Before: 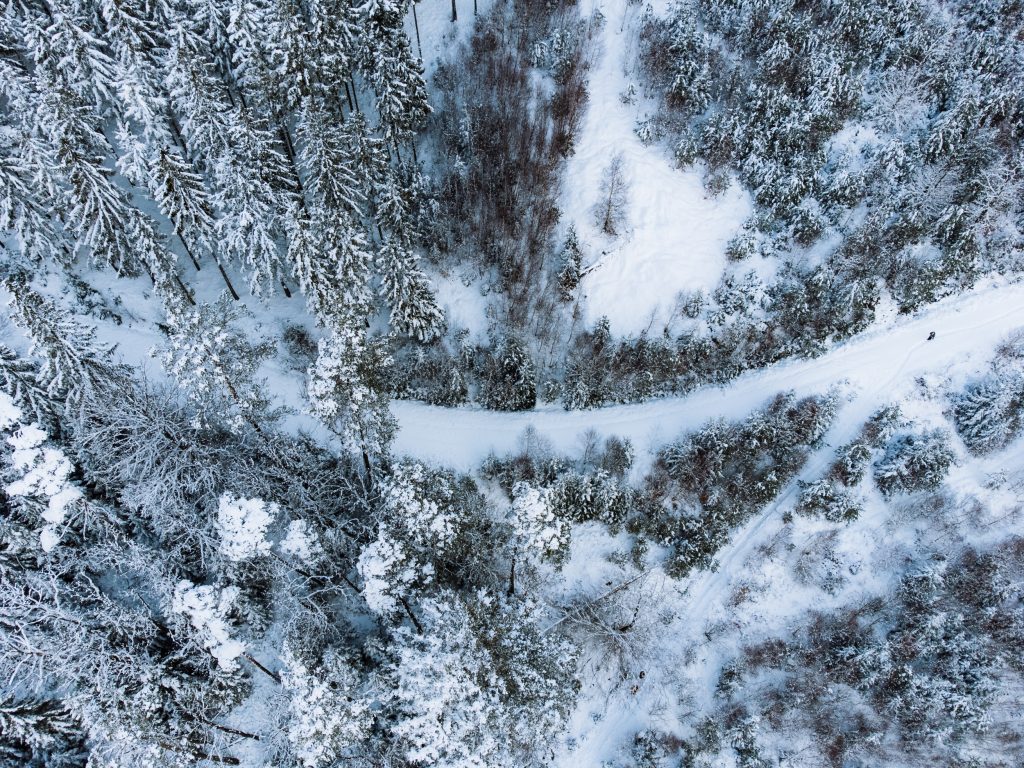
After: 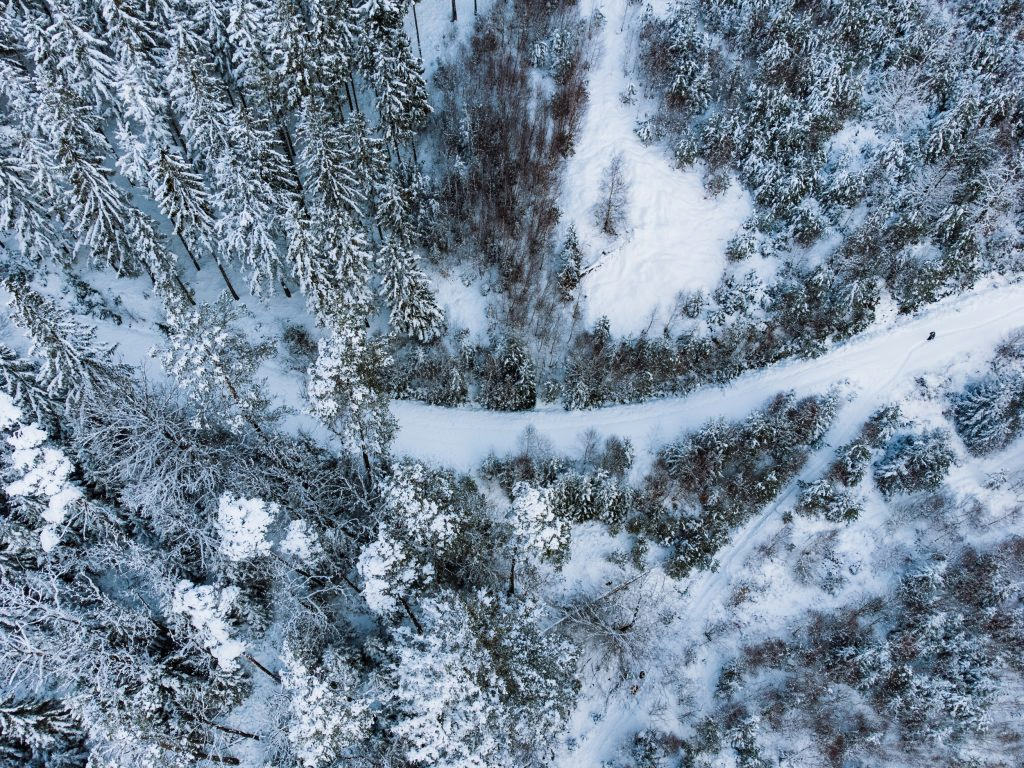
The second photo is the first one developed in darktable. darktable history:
shadows and highlights: shadows 17.89, highlights -84.11, soften with gaussian
color zones: curves: ch0 [(0, 0.5) (0.125, 0.4) (0.25, 0.5) (0.375, 0.4) (0.5, 0.4) (0.625, 0.6) (0.75, 0.6) (0.875, 0.5)]; ch1 [(0, 0.35) (0.125, 0.45) (0.25, 0.35) (0.375, 0.35) (0.5, 0.35) (0.625, 0.35) (0.75, 0.45) (0.875, 0.35)]; ch2 [(0, 0.6) (0.125, 0.5) (0.25, 0.5) (0.375, 0.6) (0.5, 0.6) (0.625, 0.5) (0.75, 0.5) (0.875, 0.5)], mix -121.76%
